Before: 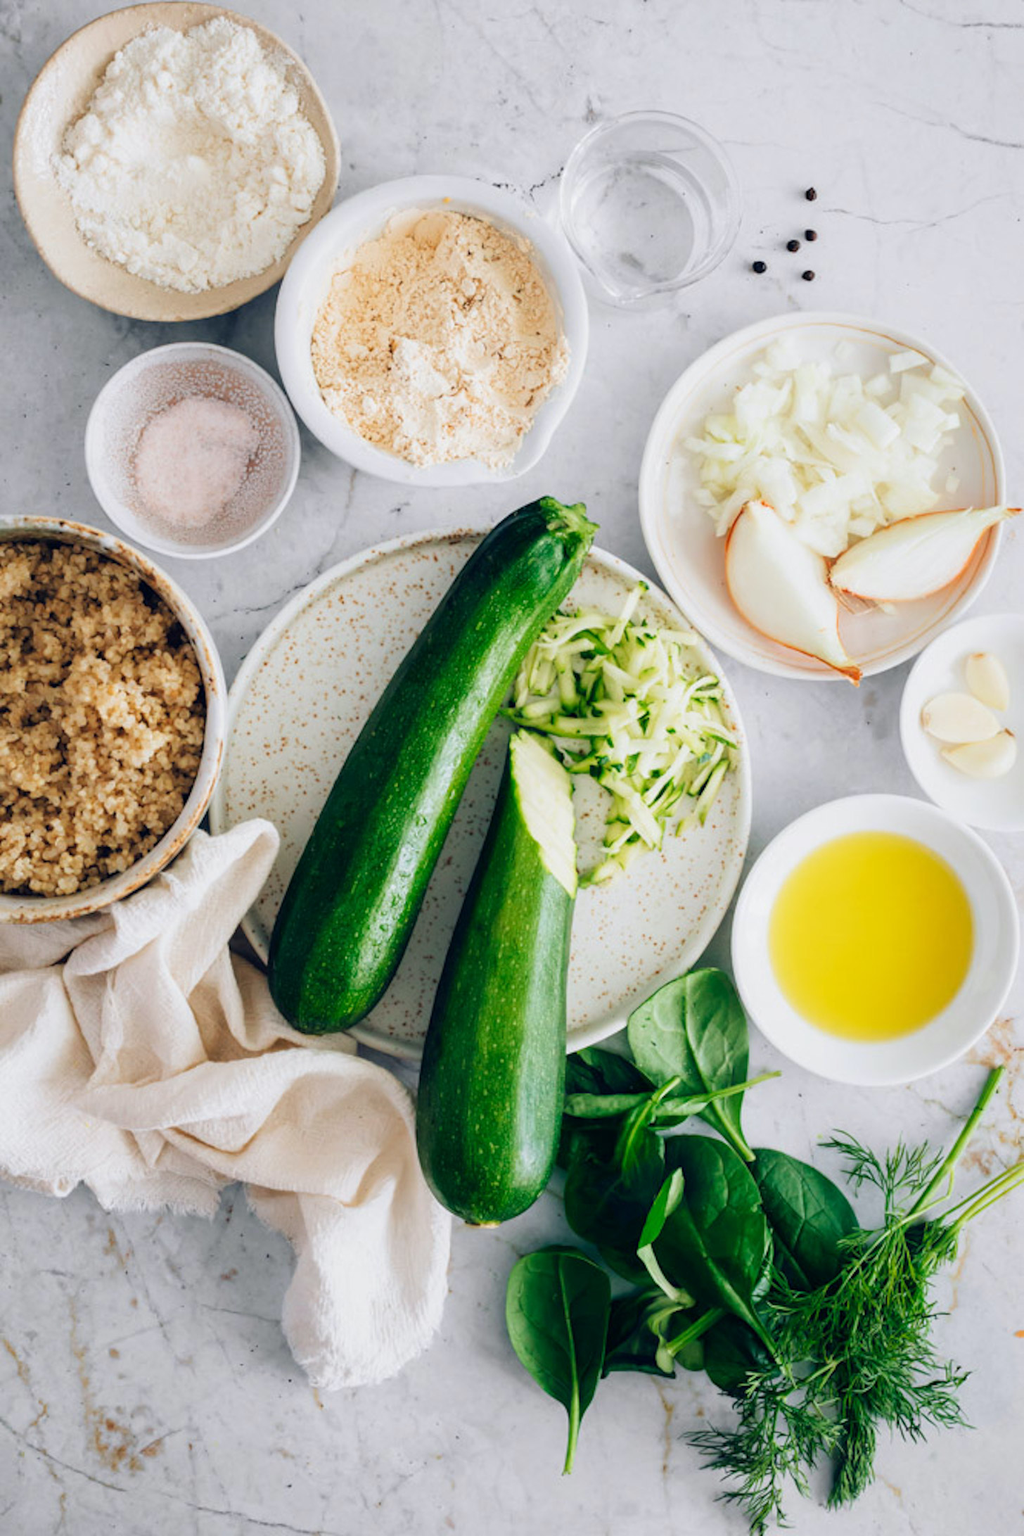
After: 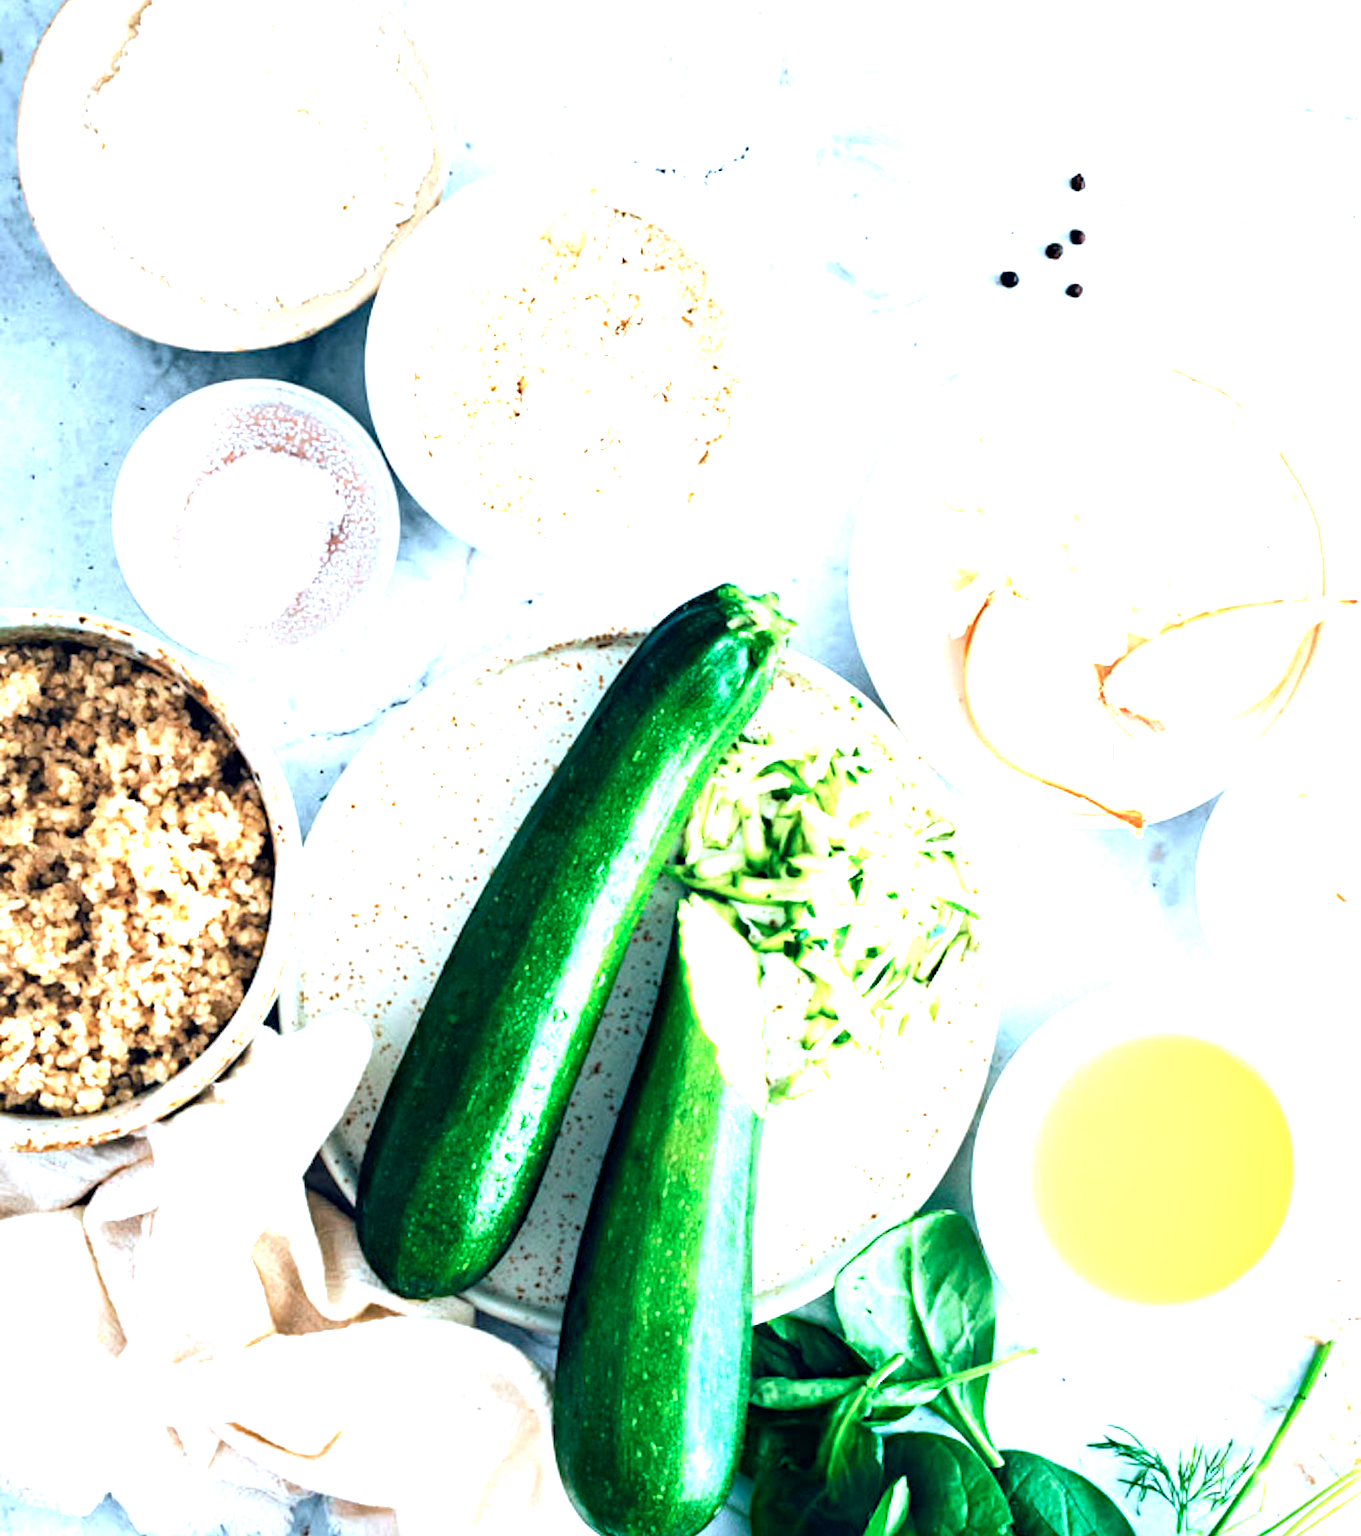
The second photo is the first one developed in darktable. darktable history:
crop: top 3.727%, bottom 20.98%
color balance rgb: shadows lift › luminance -7.65%, shadows lift › chroma 2.458%, shadows lift › hue 167.79°, perceptual saturation grading › global saturation -1.638%, perceptual saturation grading › highlights -7.394%, perceptual saturation grading › mid-tones 7.878%, perceptual saturation grading › shadows 5.1%, perceptual brilliance grading › global brilliance -5.466%, perceptual brilliance grading › highlights 23.67%, perceptual brilliance grading › mid-tones 7.432%, perceptual brilliance grading › shadows -4.69%
haze removal: strength 0.262, distance 0.252, adaptive false
exposure: black level correction 0.001, exposure 1.118 EV, compensate highlight preservation false
color correction: highlights a* -9.21, highlights b* -22.83
base curve: curves: ch0 [(0, 0) (0.303, 0.277) (1, 1)], preserve colors none
